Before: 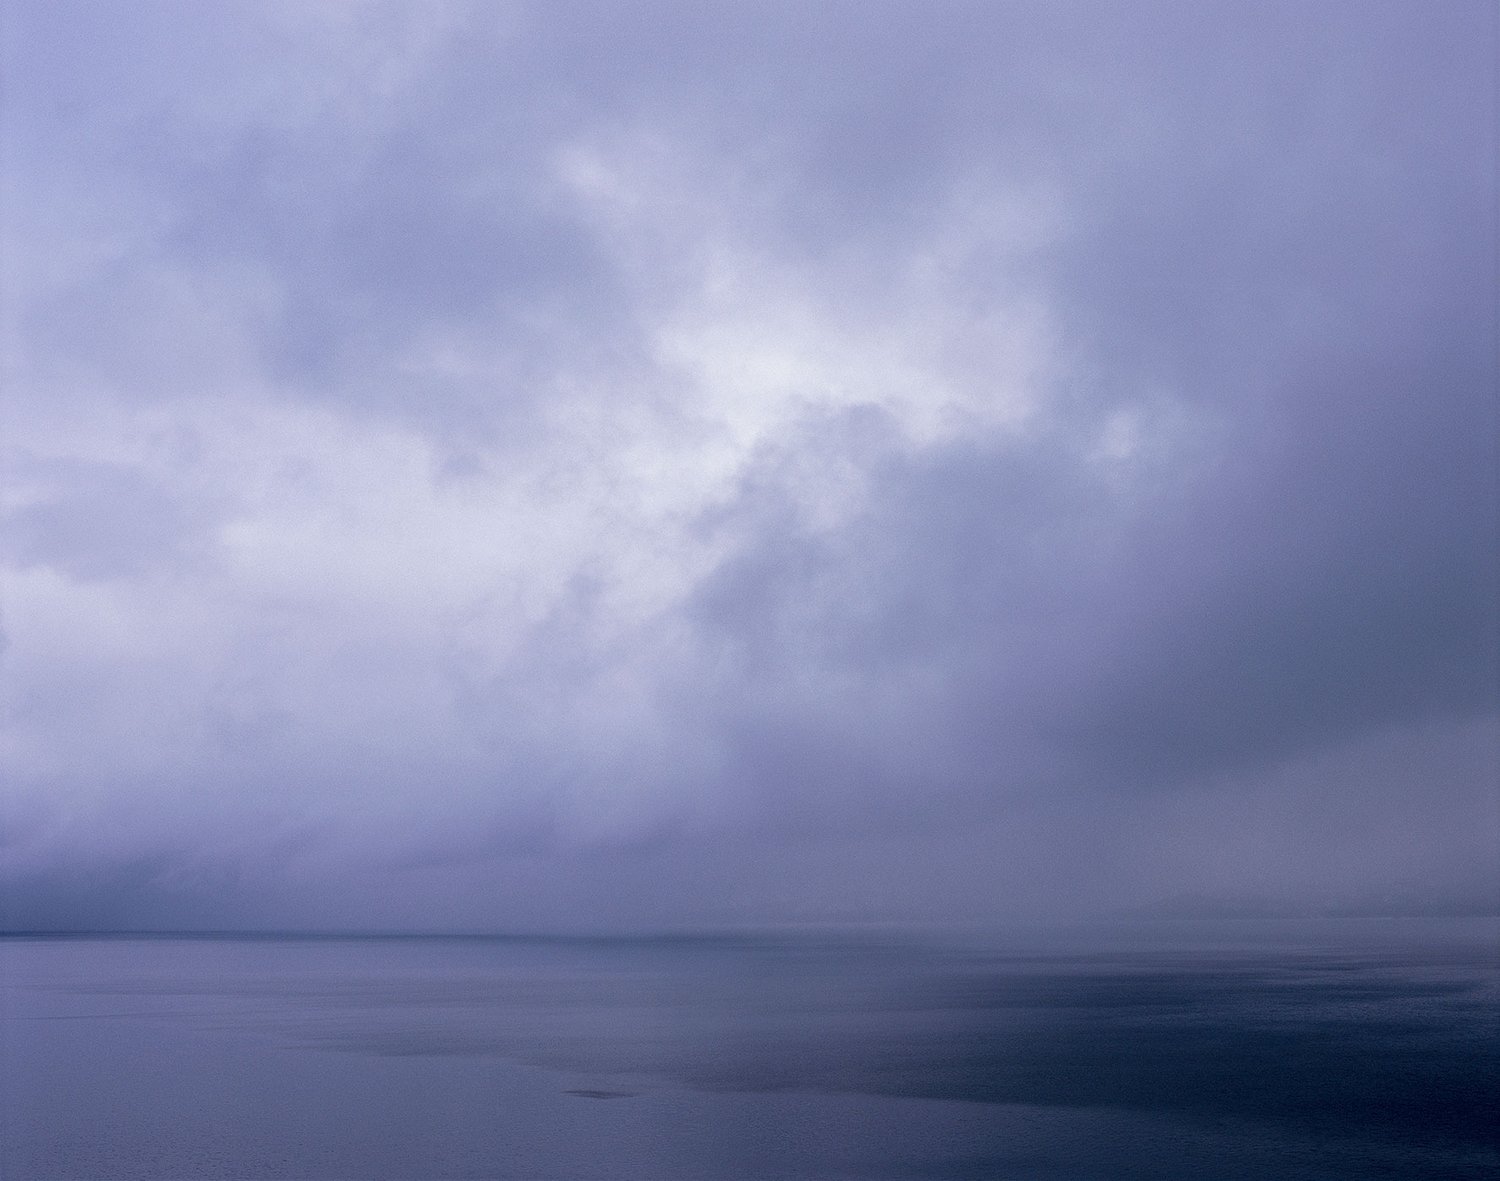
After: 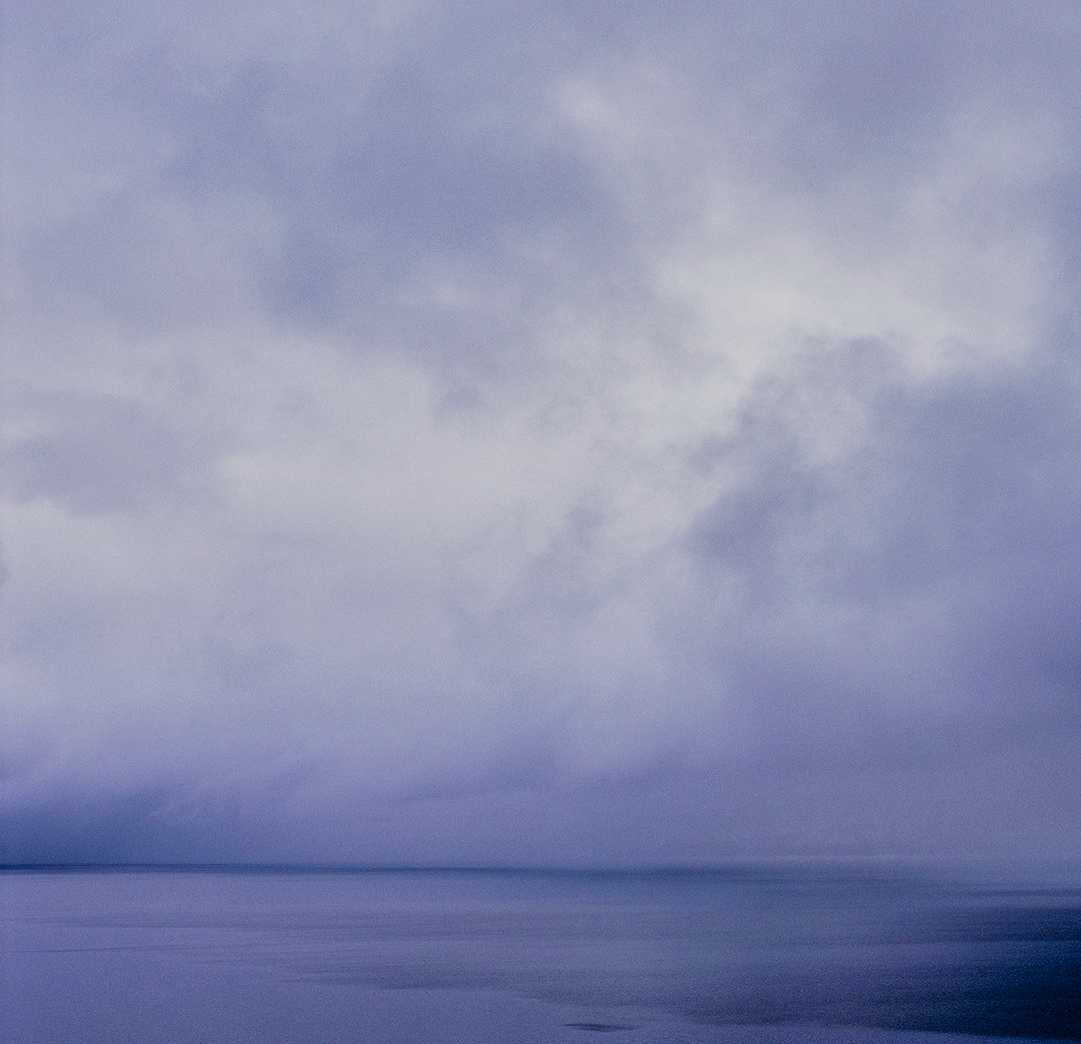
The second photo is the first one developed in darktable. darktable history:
crop: top 5.74%, right 27.868%, bottom 5.778%
filmic rgb: black relative exposure -7.5 EV, white relative exposure 5 EV, threshold 5.99 EV, hardness 3.3, contrast 1.297, preserve chrominance no, color science v5 (2021), enable highlight reconstruction true
shadows and highlights: low approximation 0.01, soften with gaussian
